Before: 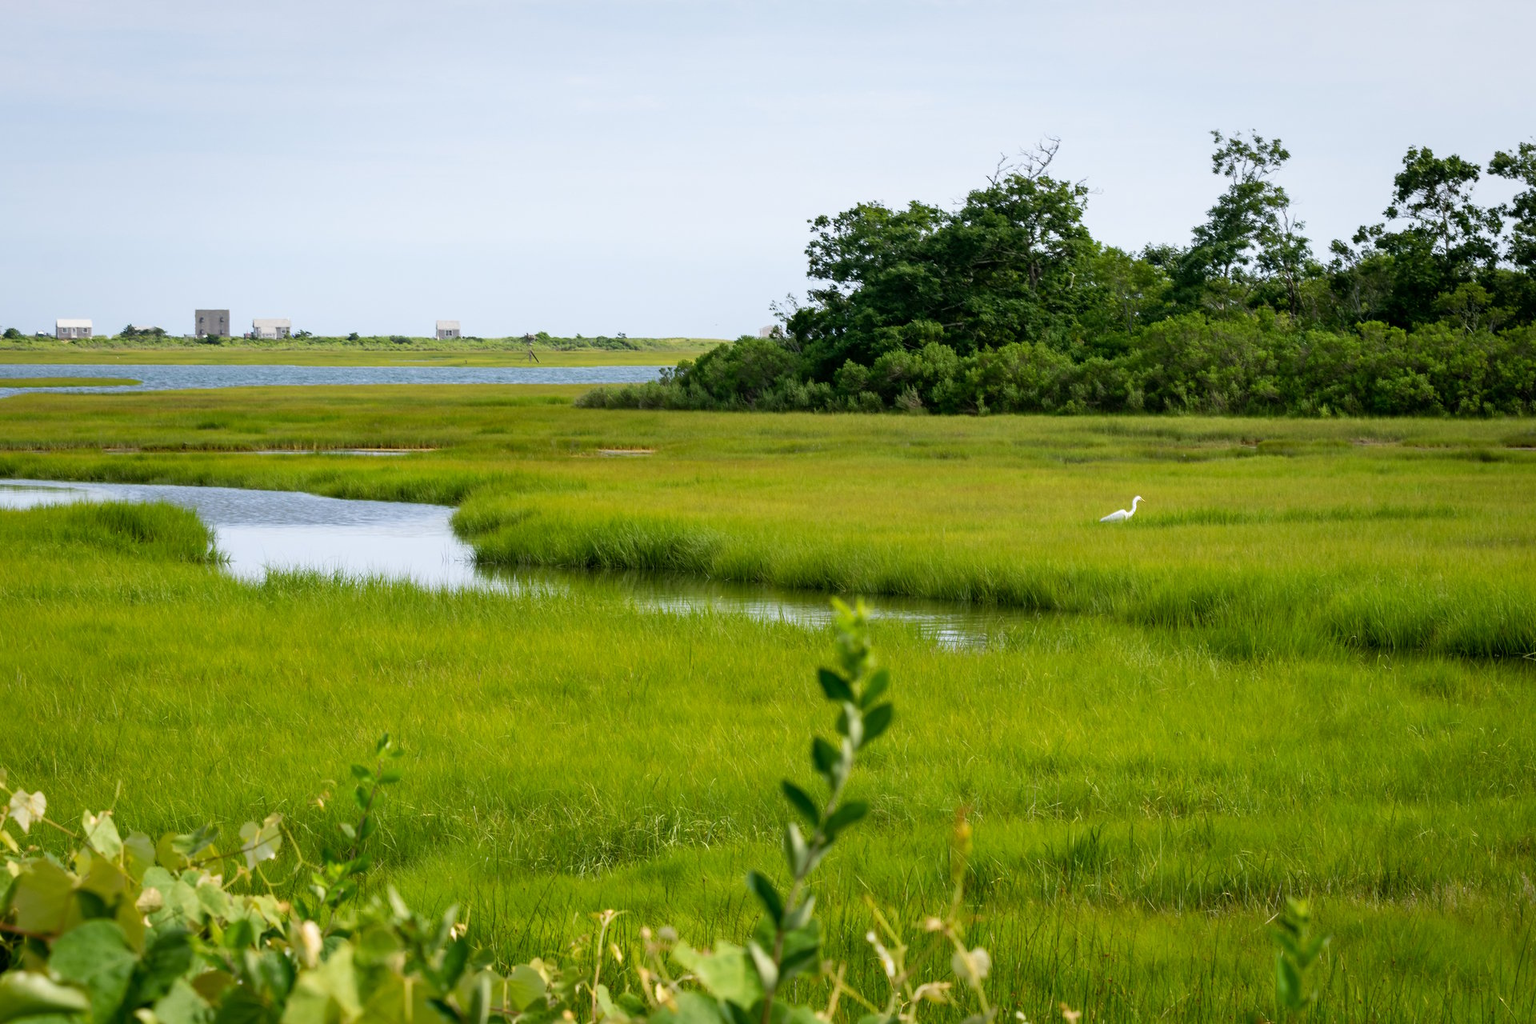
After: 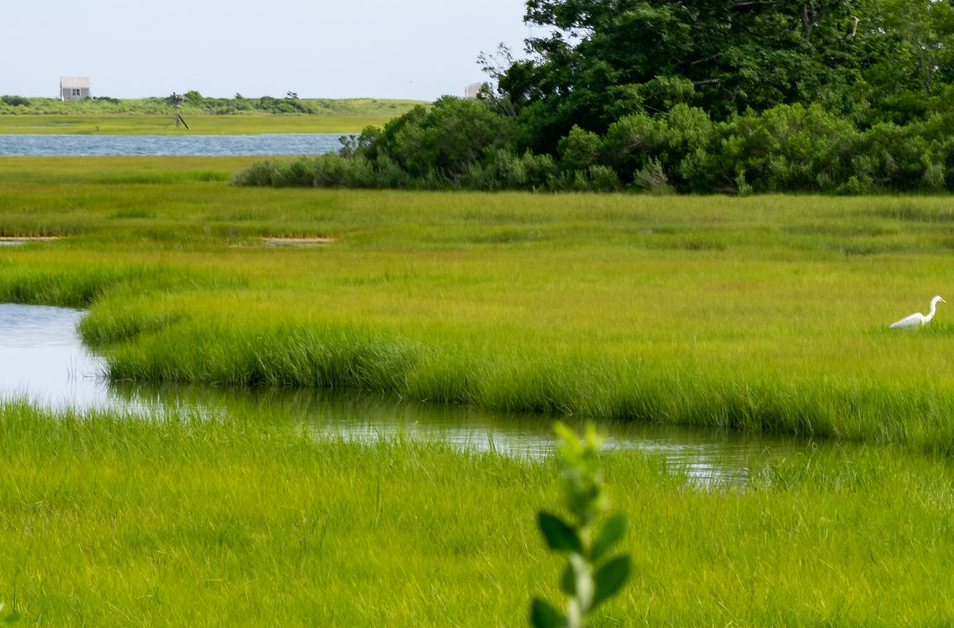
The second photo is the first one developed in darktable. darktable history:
crop: left 25.299%, top 25.377%, right 25.006%, bottom 25.502%
